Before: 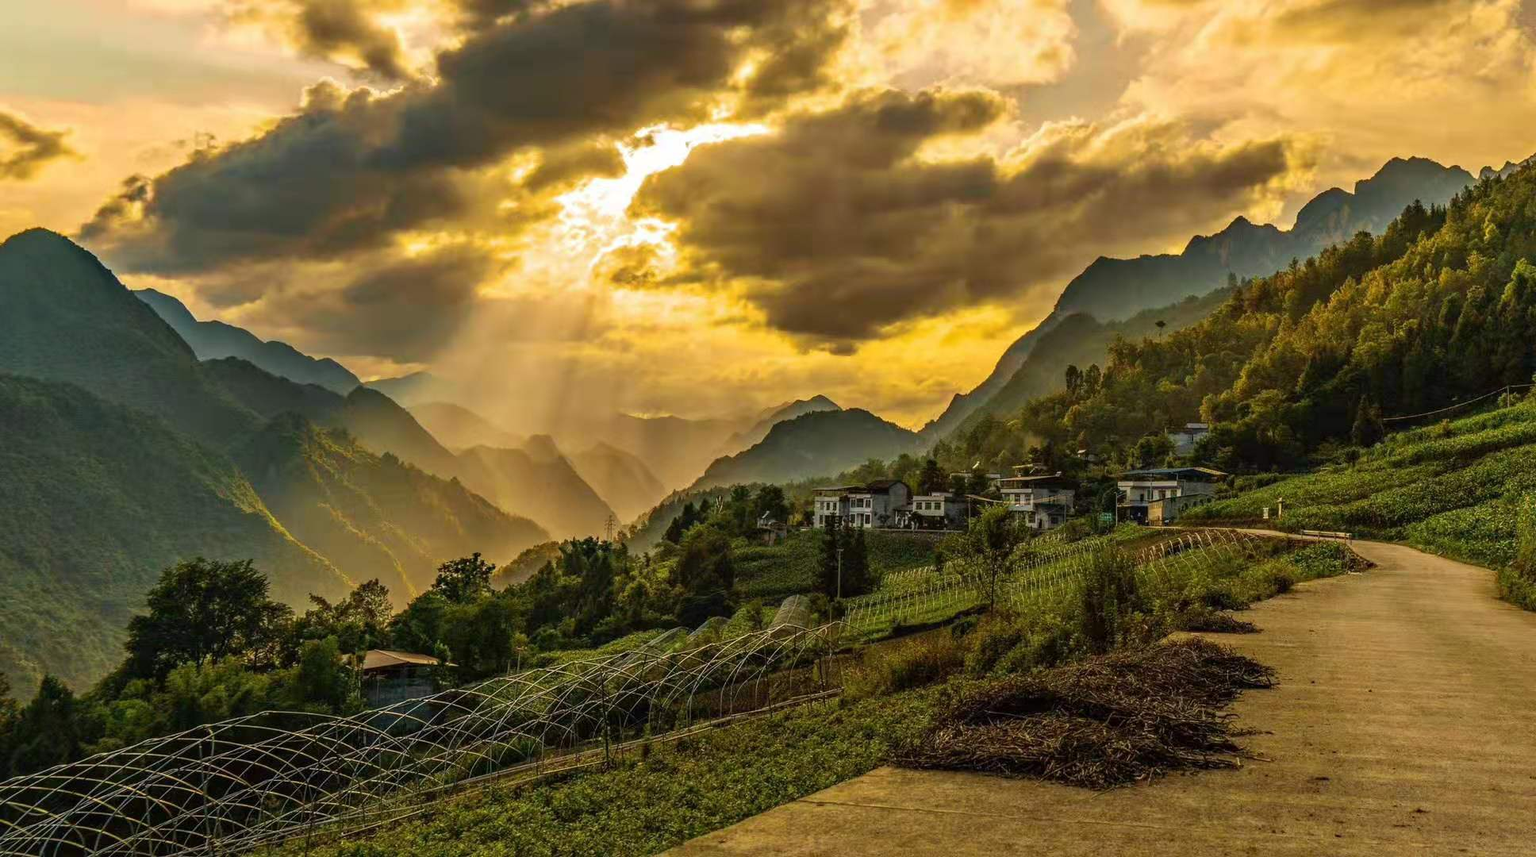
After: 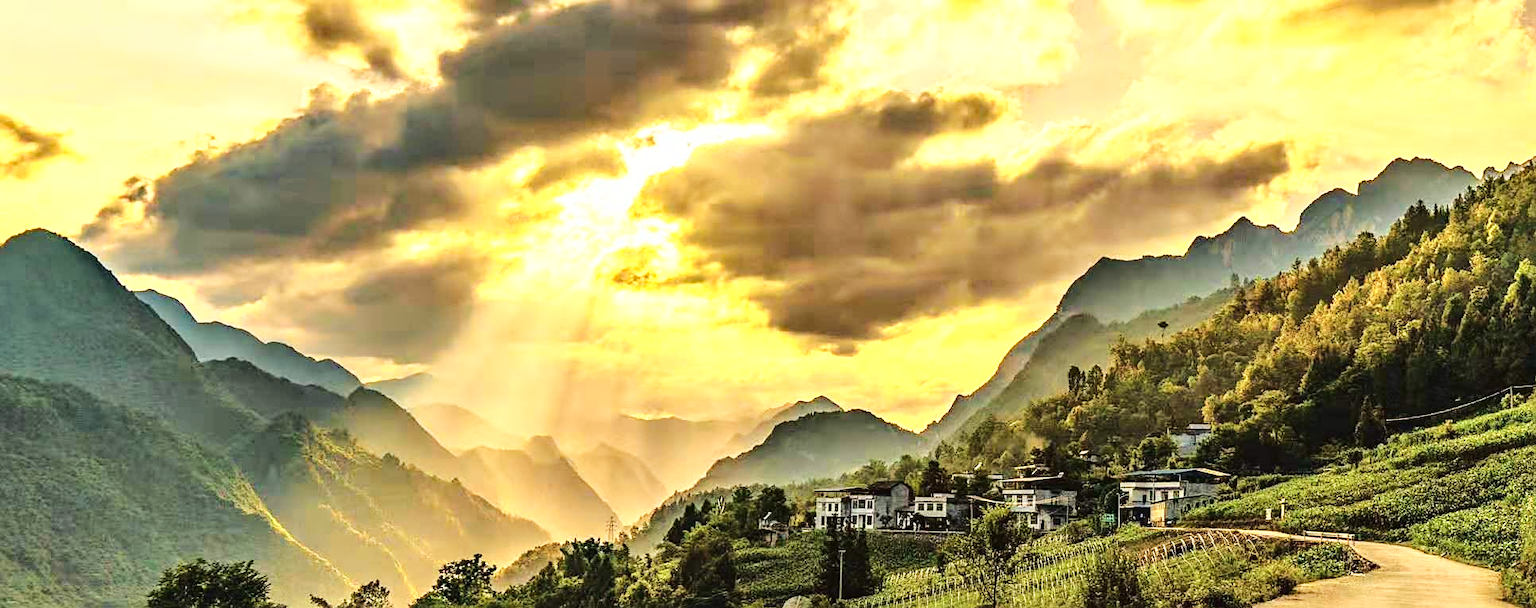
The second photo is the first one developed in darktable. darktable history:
contrast brightness saturation: saturation -0.046
sharpen: on, module defaults
crop: right 0%, bottom 29.093%
tone curve: curves: ch0 [(0, 0.019) (0.078, 0.058) (0.223, 0.217) (0.424, 0.553) (0.631, 0.764) (0.816, 0.932) (1, 1)]; ch1 [(0, 0) (0.262, 0.227) (0.417, 0.386) (0.469, 0.467) (0.502, 0.503) (0.544, 0.548) (0.57, 0.579) (0.608, 0.62) (0.65, 0.68) (0.994, 0.987)]; ch2 [(0, 0) (0.262, 0.188) (0.5, 0.504) (0.553, 0.592) (0.599, 0.653) (1, 1)], color space Lab, linked channels, preserve colors none
base curve: curves: ch0 [(0, 0) (0.204, 0.334) (0.55, 0.733) (1, 1)], preserve colors none
shadows and highlights: soften with gaussian
color zones: curves: ch0 [(0, 0.558) (0.143, 0.559) (0.286, 0.529) (0.429, 0.505) (0.571, 0.5) (0.714, 0.5) (0.857, 0.5) (1, 0.558)]; ch1 [(0, 0.469) (0.01, 0.469) (0.12, 0.446) (0.248, 0.469) (0.5, 0.5) (0.748, 0.5) (0.99, 0.469) (1, 0.469)]
